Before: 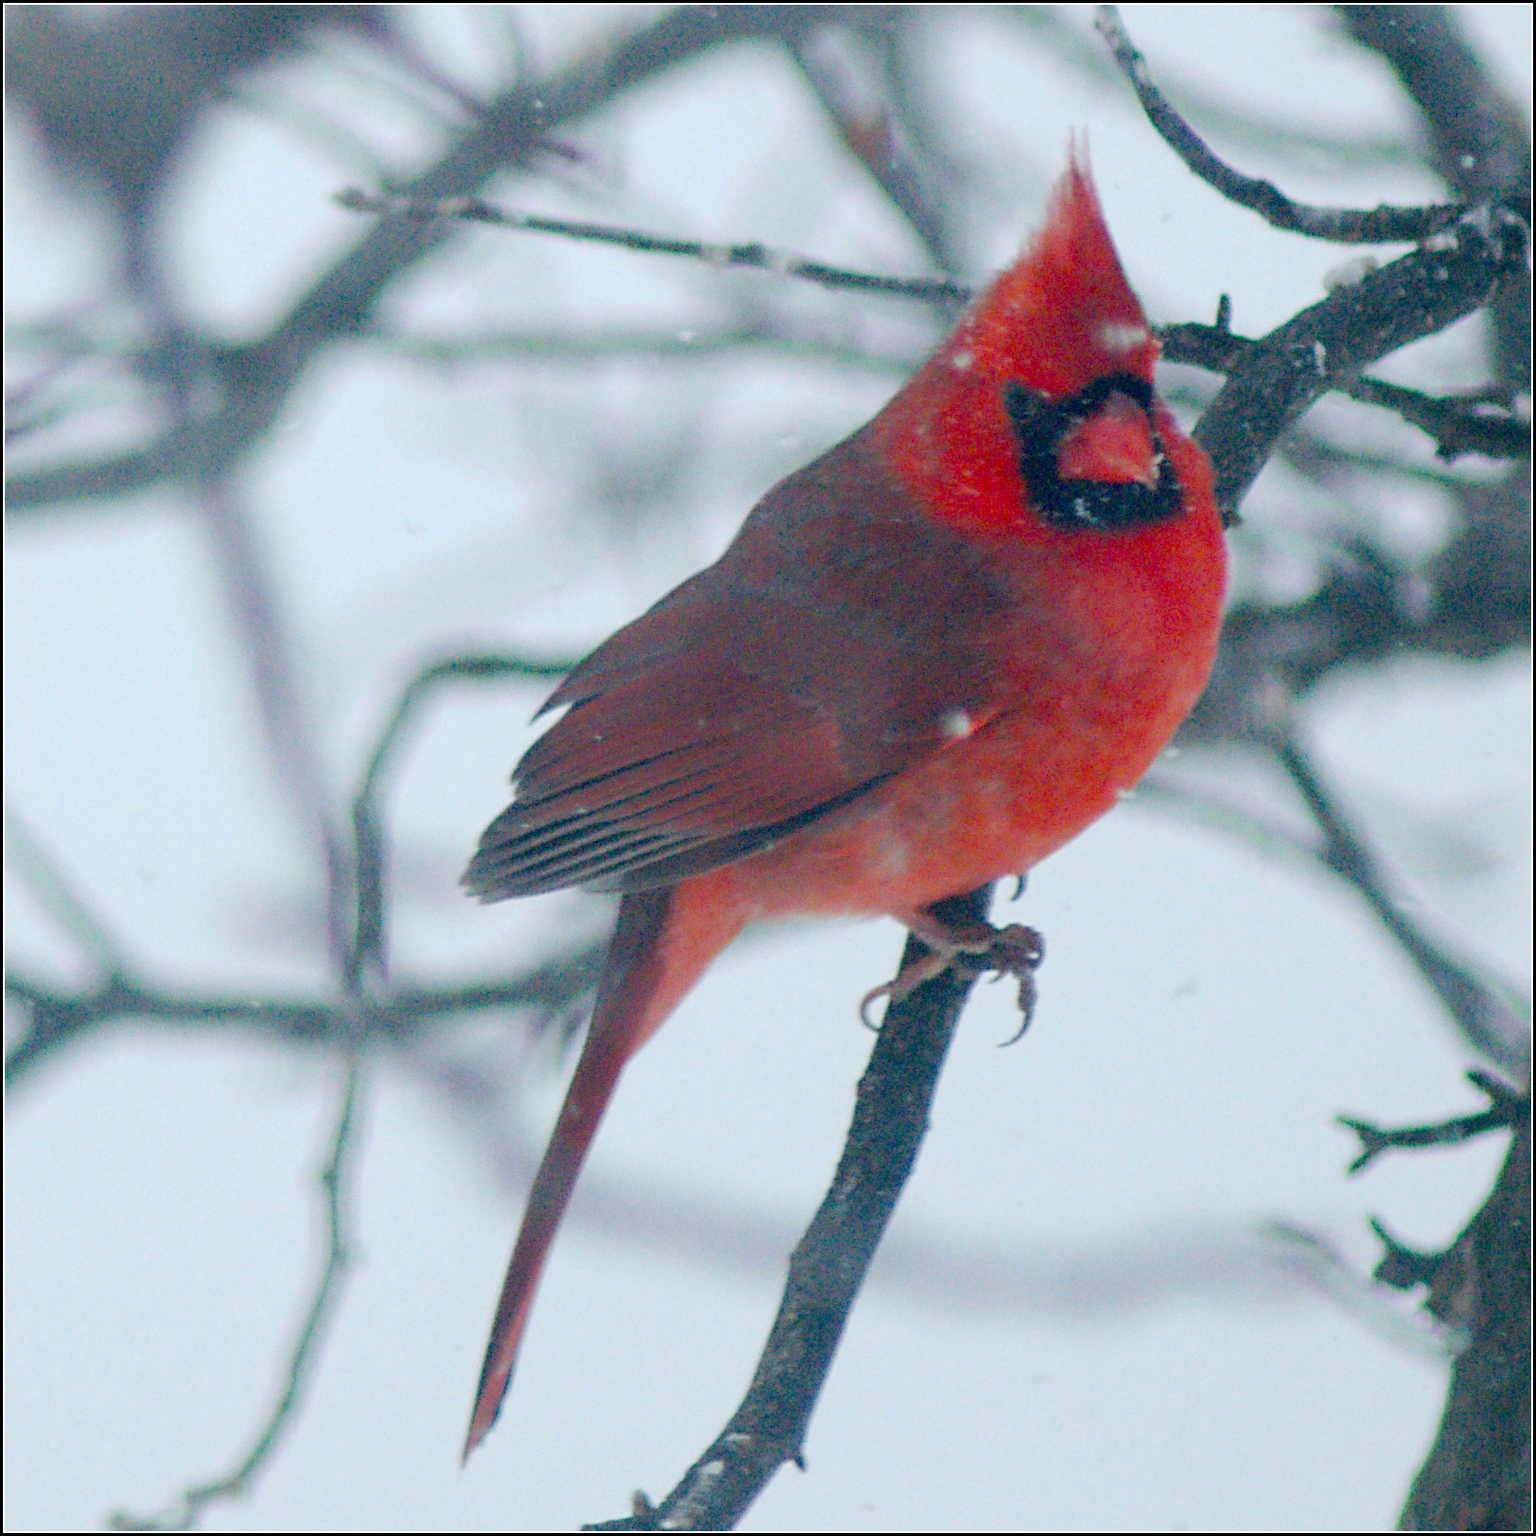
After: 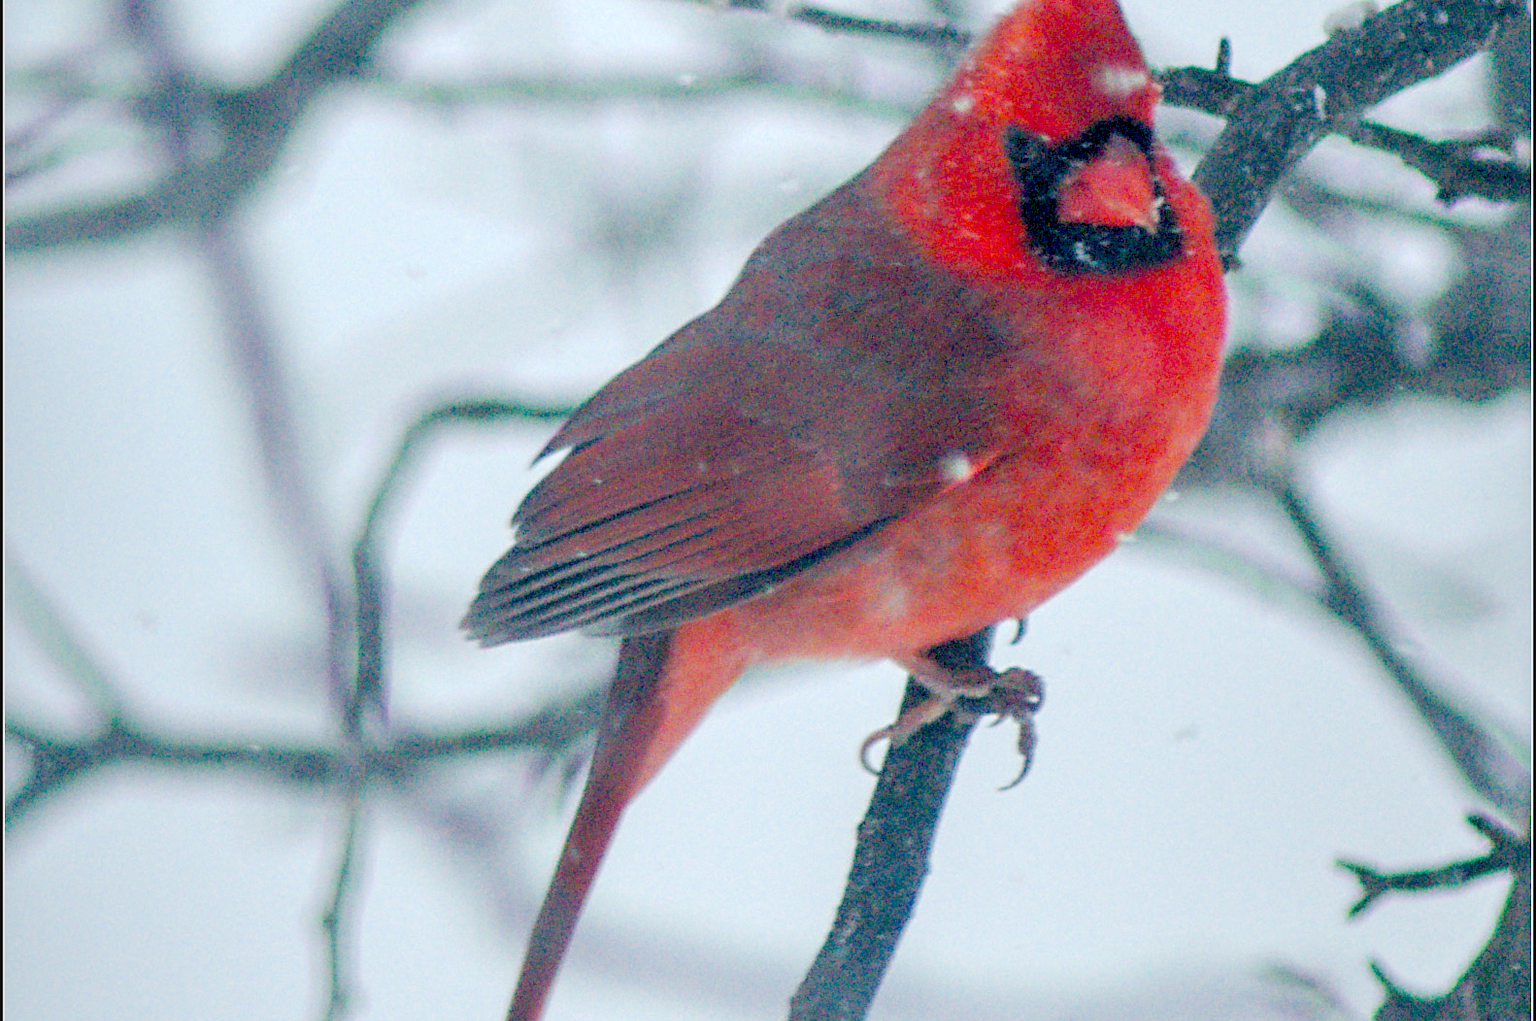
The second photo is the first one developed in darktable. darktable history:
crop: top 16.727%, bottom 16.727%
rgb levels: preserve colors sum RGB, levels [[0.038, 0.433, 0.934], [0, 0.5, 1], [0, 0.5, 1]]
exposure: black level correction 0.005, exposure 0.417 EV, compensate highlight preservation false
contrast brightness saturation: saturation -0.04
local contrast: detail 130%
